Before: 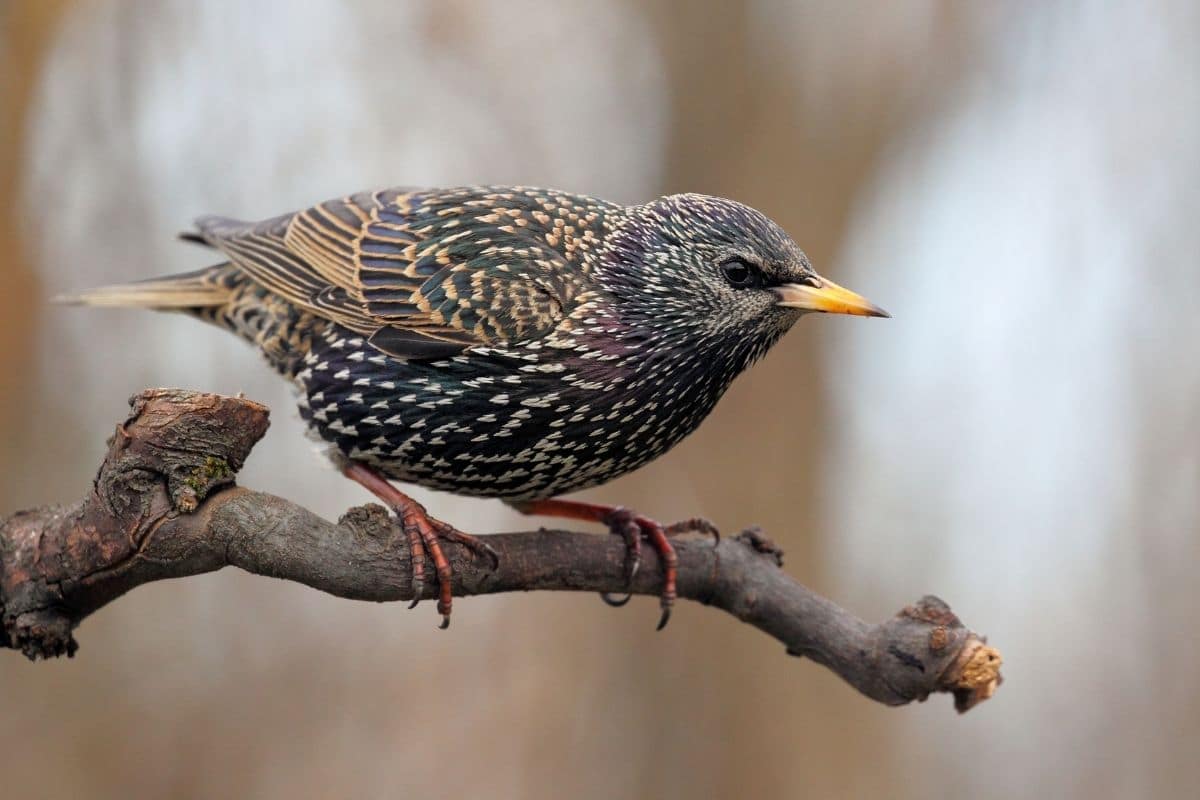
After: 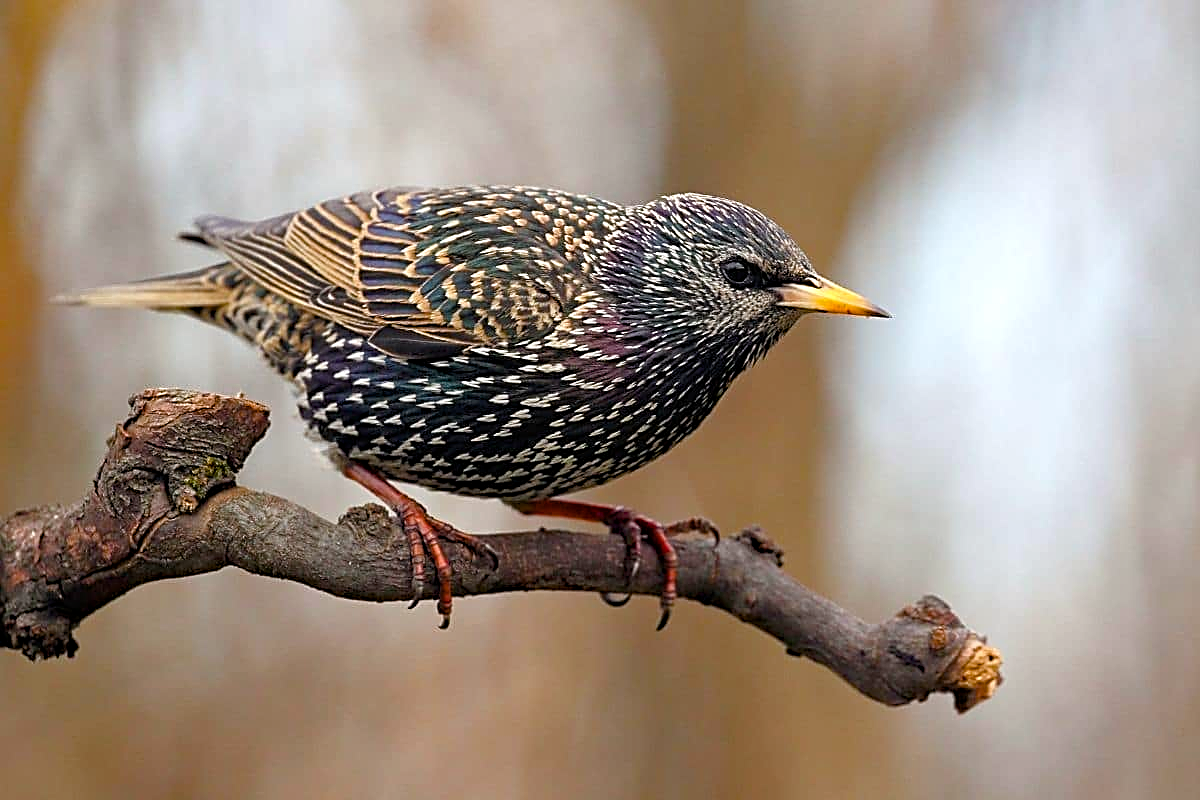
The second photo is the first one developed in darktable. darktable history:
haze removal: compatibility mode true, adaptive false
color balance rgb: highlights gain › luminance 15.071%, linear chroma grading › global chroma 8.971%, perceptual saturation grading › global saturation 20%, perceptual saturation grading › highlights -25.783%, perceptual saturation grading › shadows 24.324%, global vibrance 8.027%
sharpen: amount 0.912
